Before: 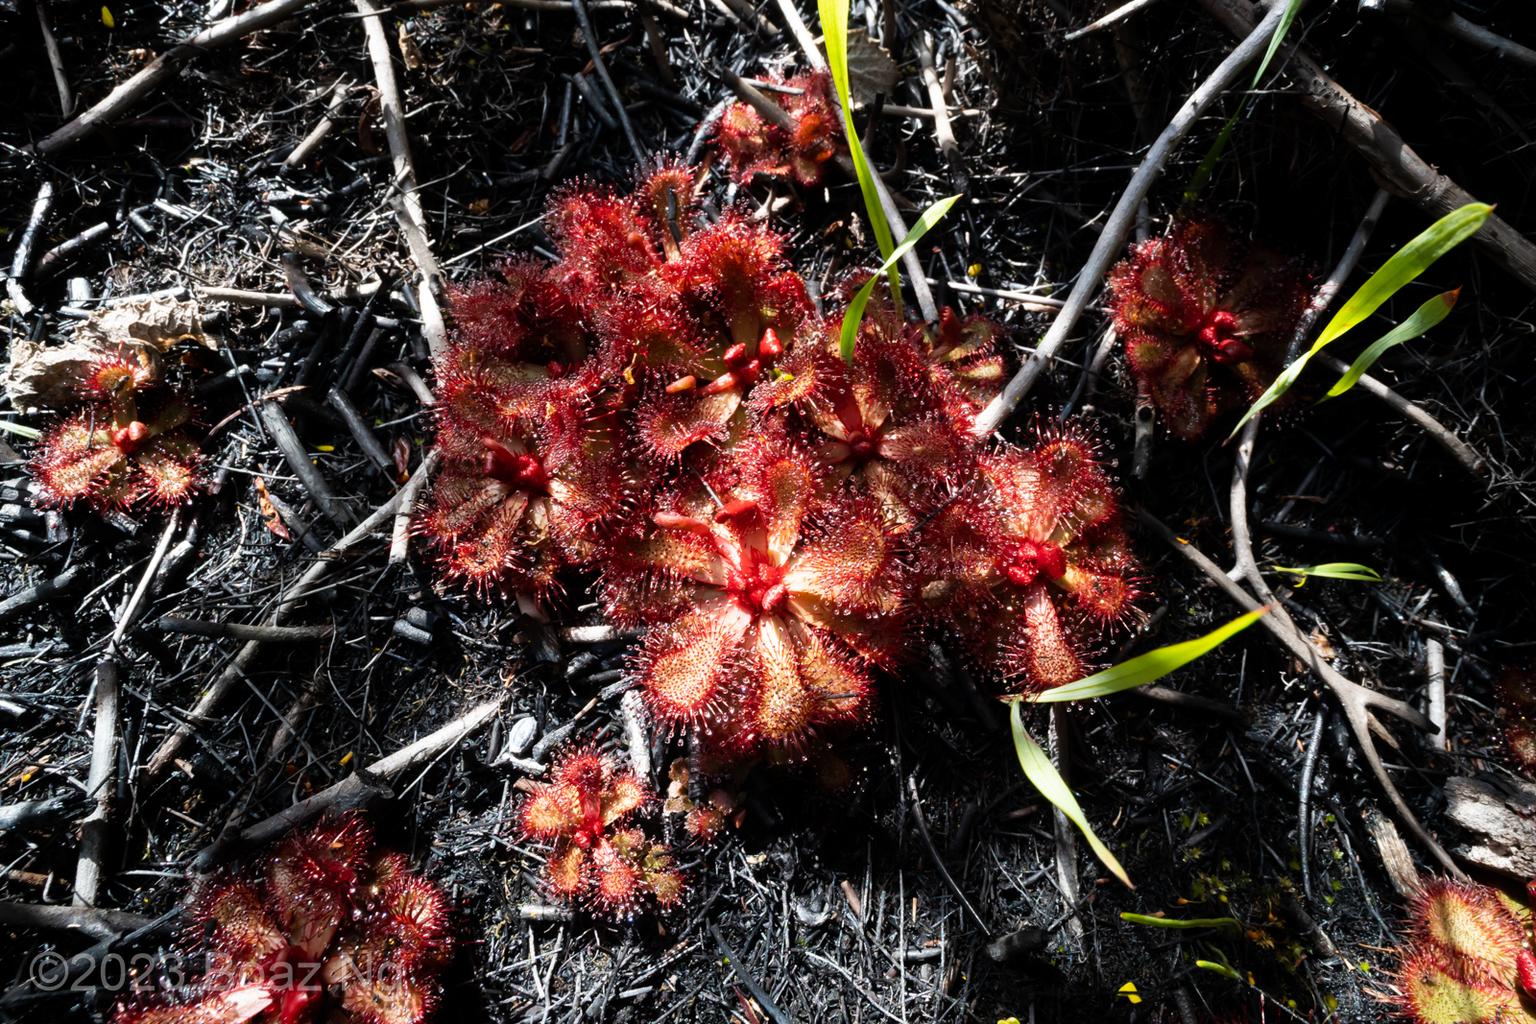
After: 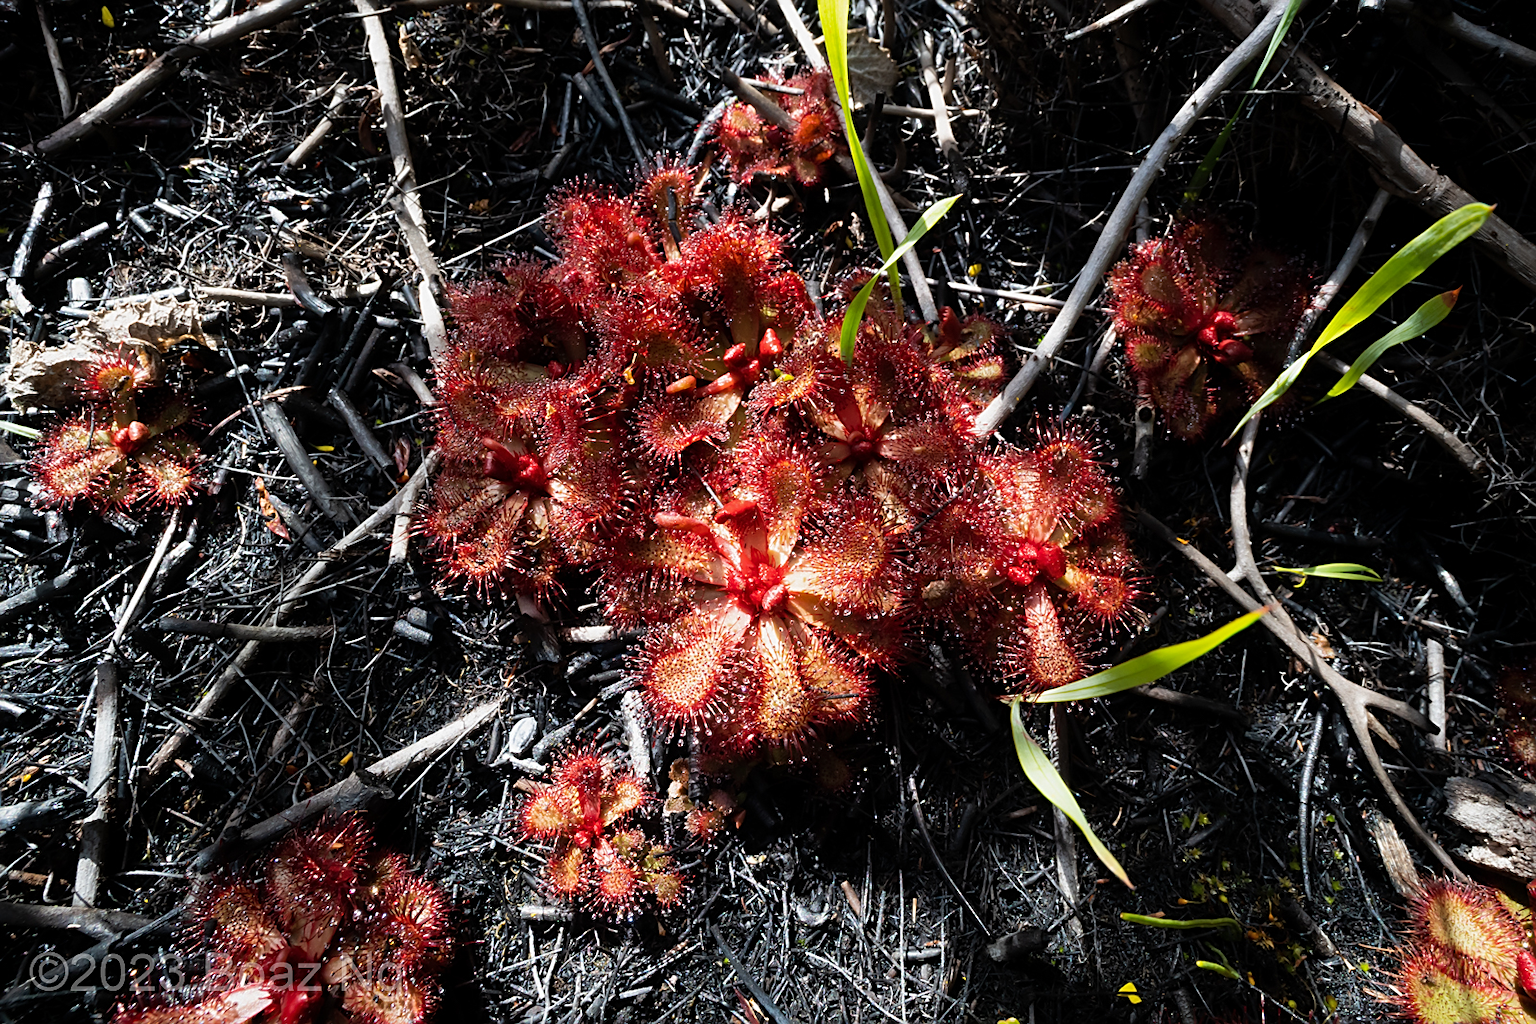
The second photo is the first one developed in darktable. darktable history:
sharpen: on, module defaults
shadows and highlights: shadows 24.98, white point adjustment -2.82, highlights -30.06
